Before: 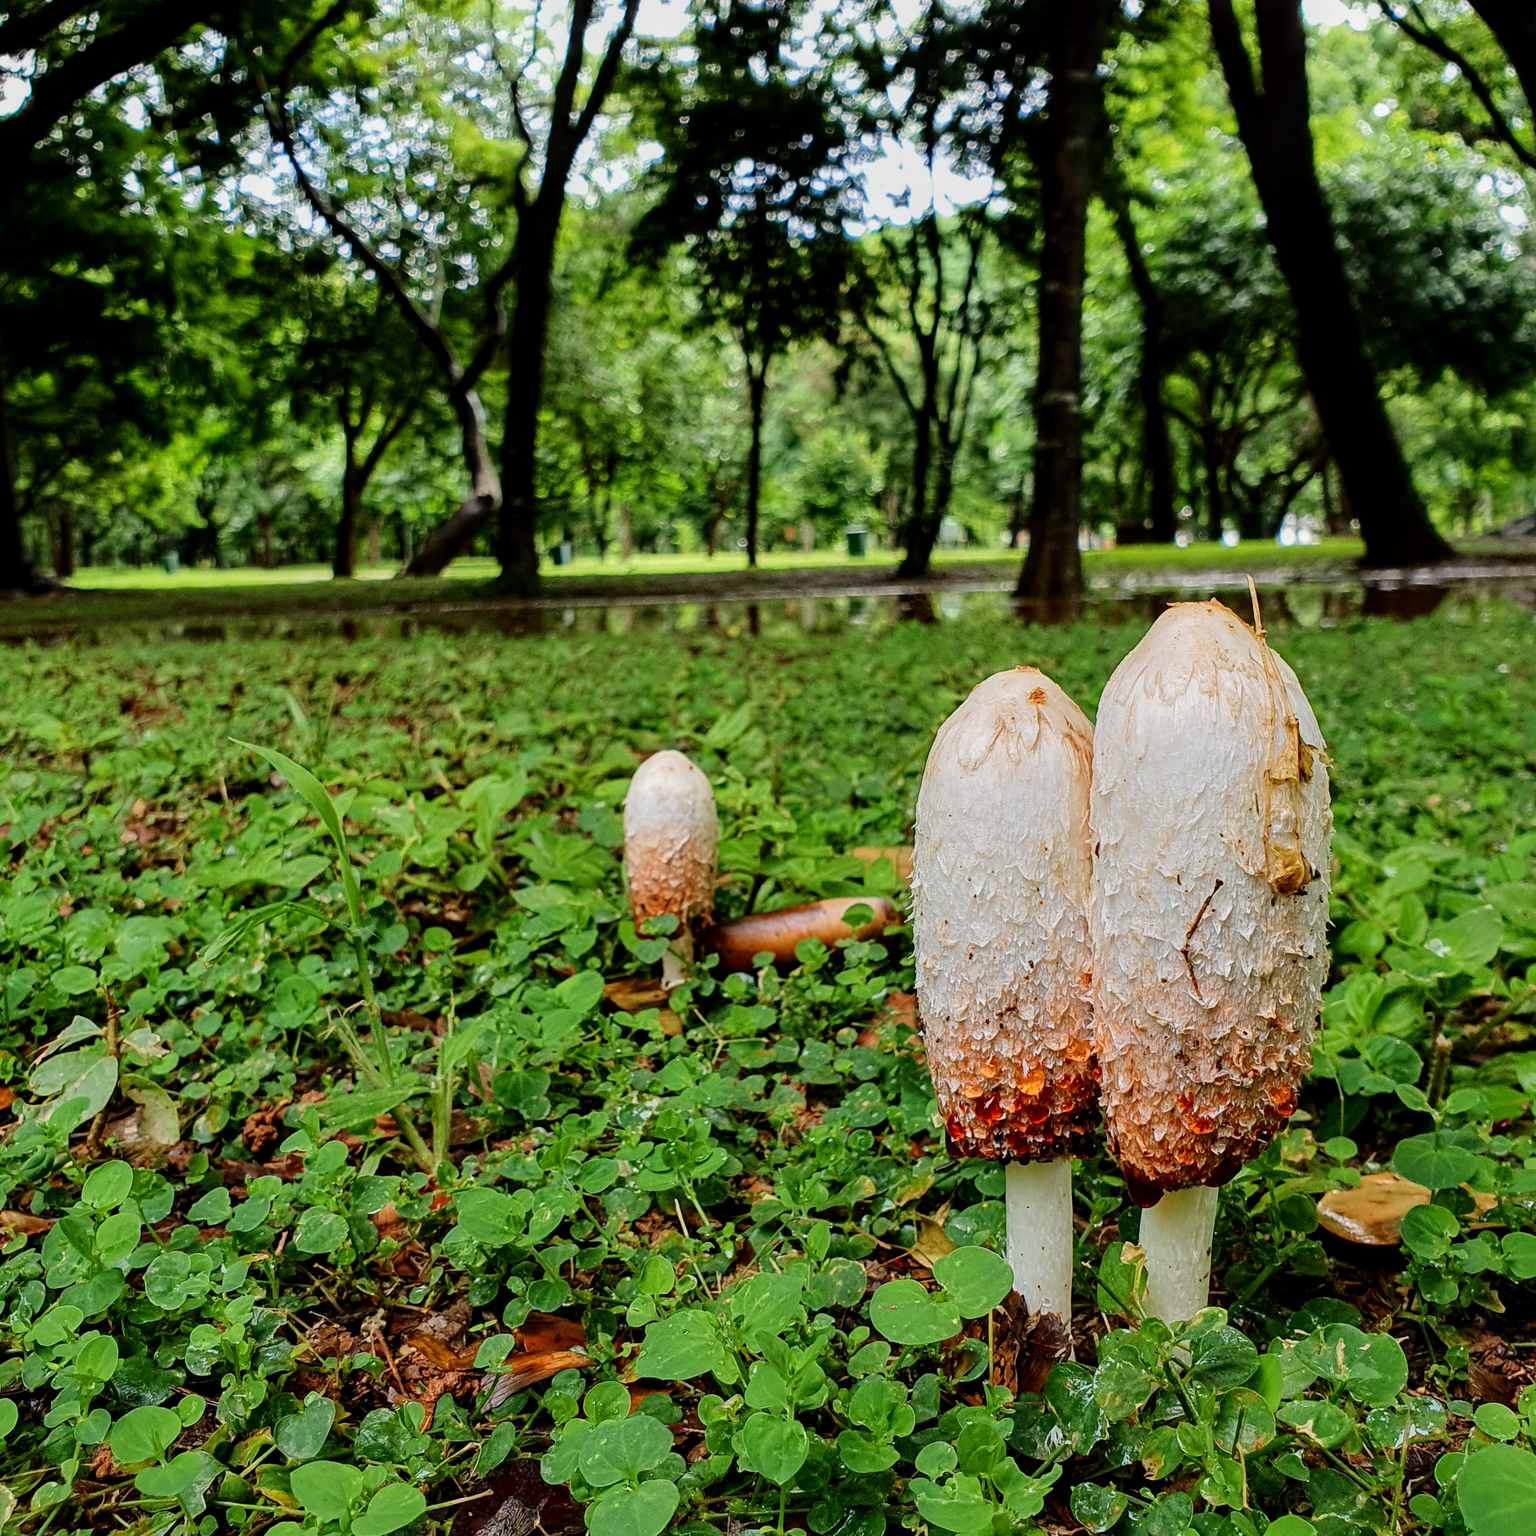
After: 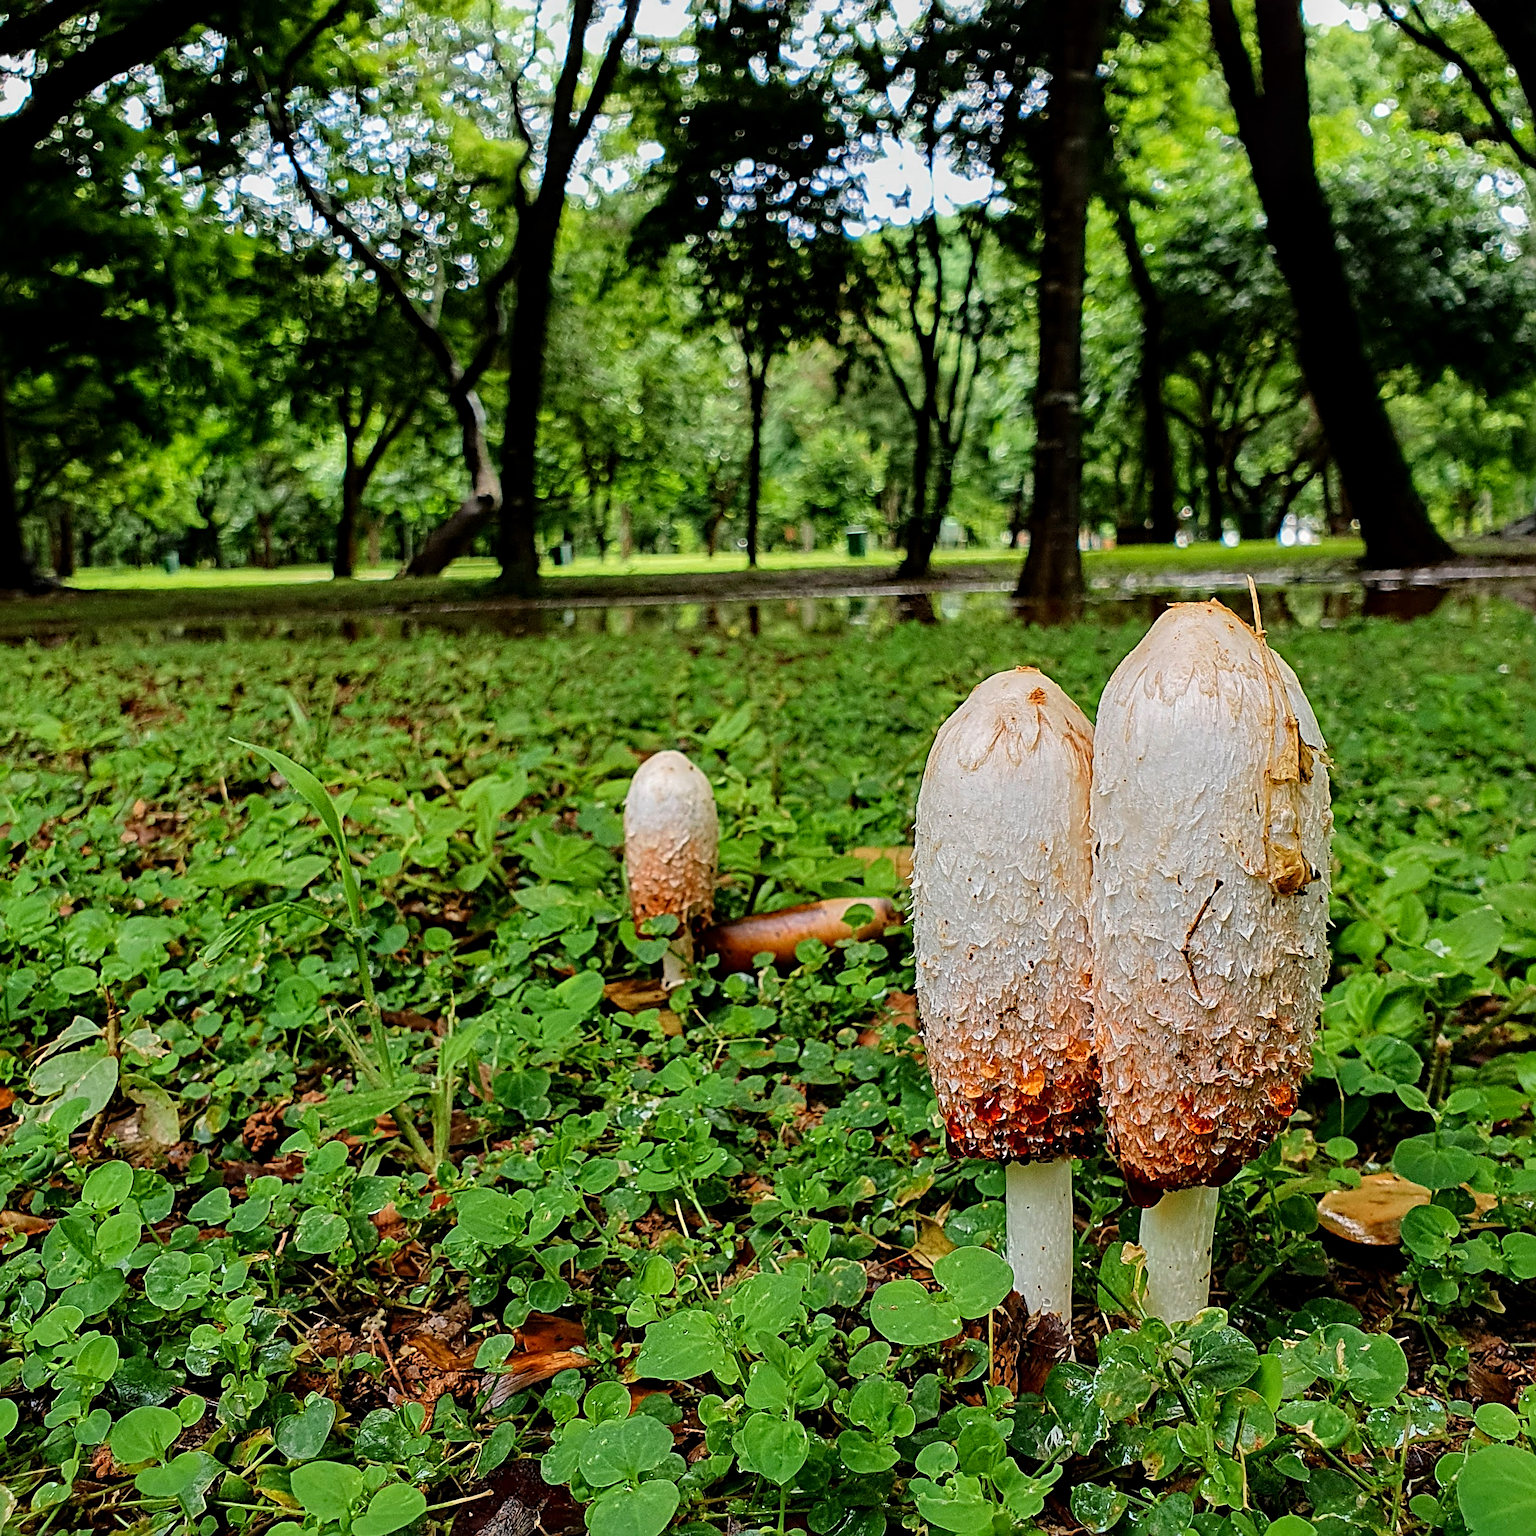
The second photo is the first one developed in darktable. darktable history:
exposure: exposure -0.01 EV, compensate highlight preservation false
sharpen: radius 4
haze removal: compatibility mode true, adaptive false
